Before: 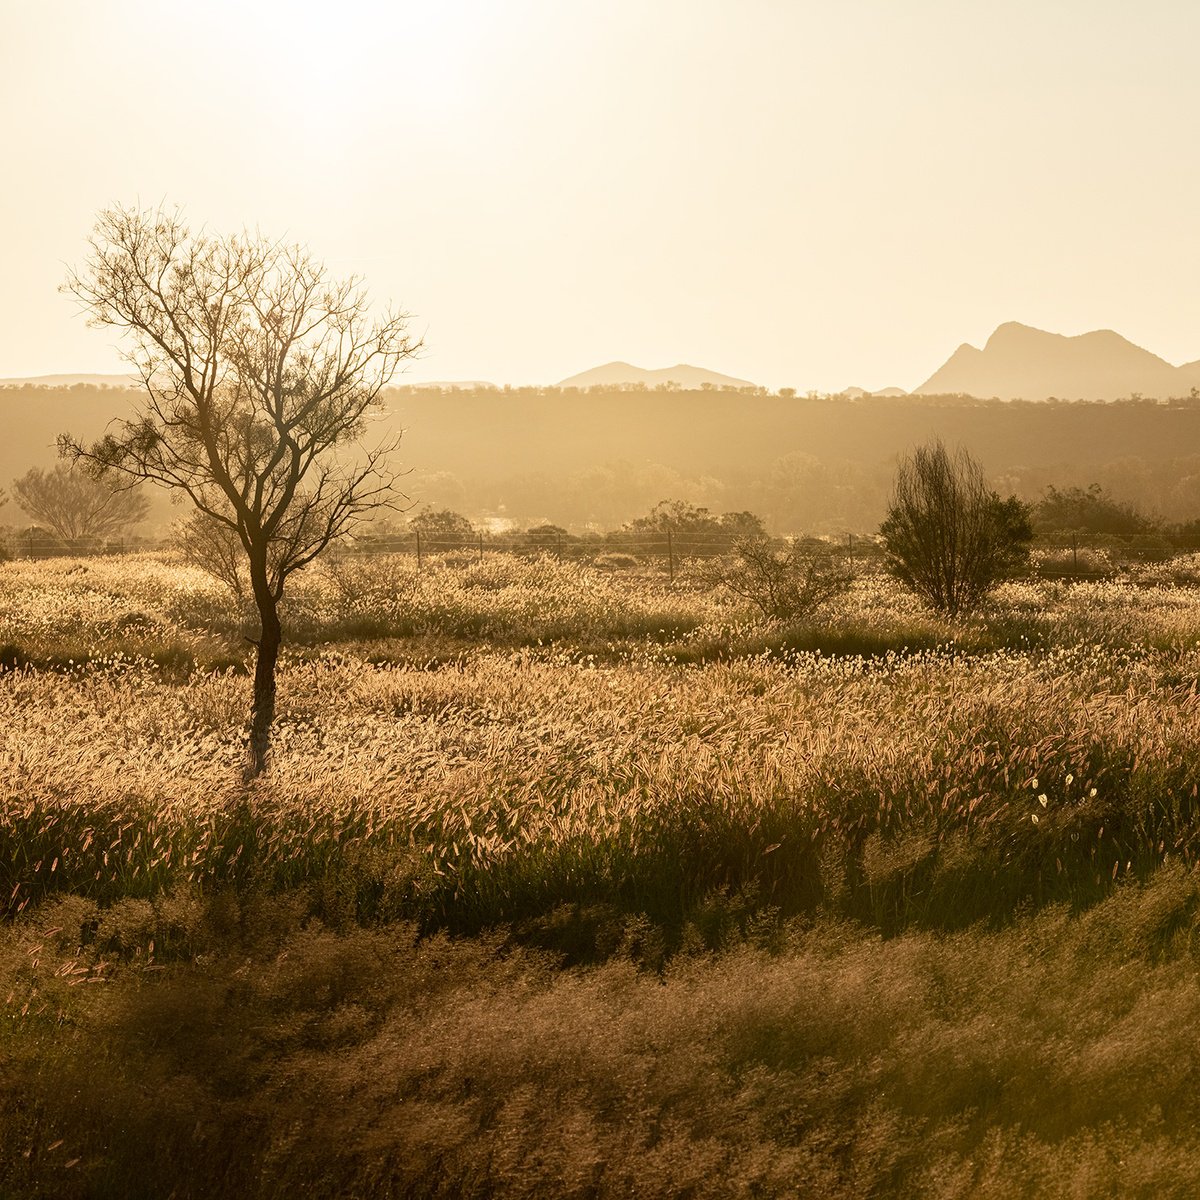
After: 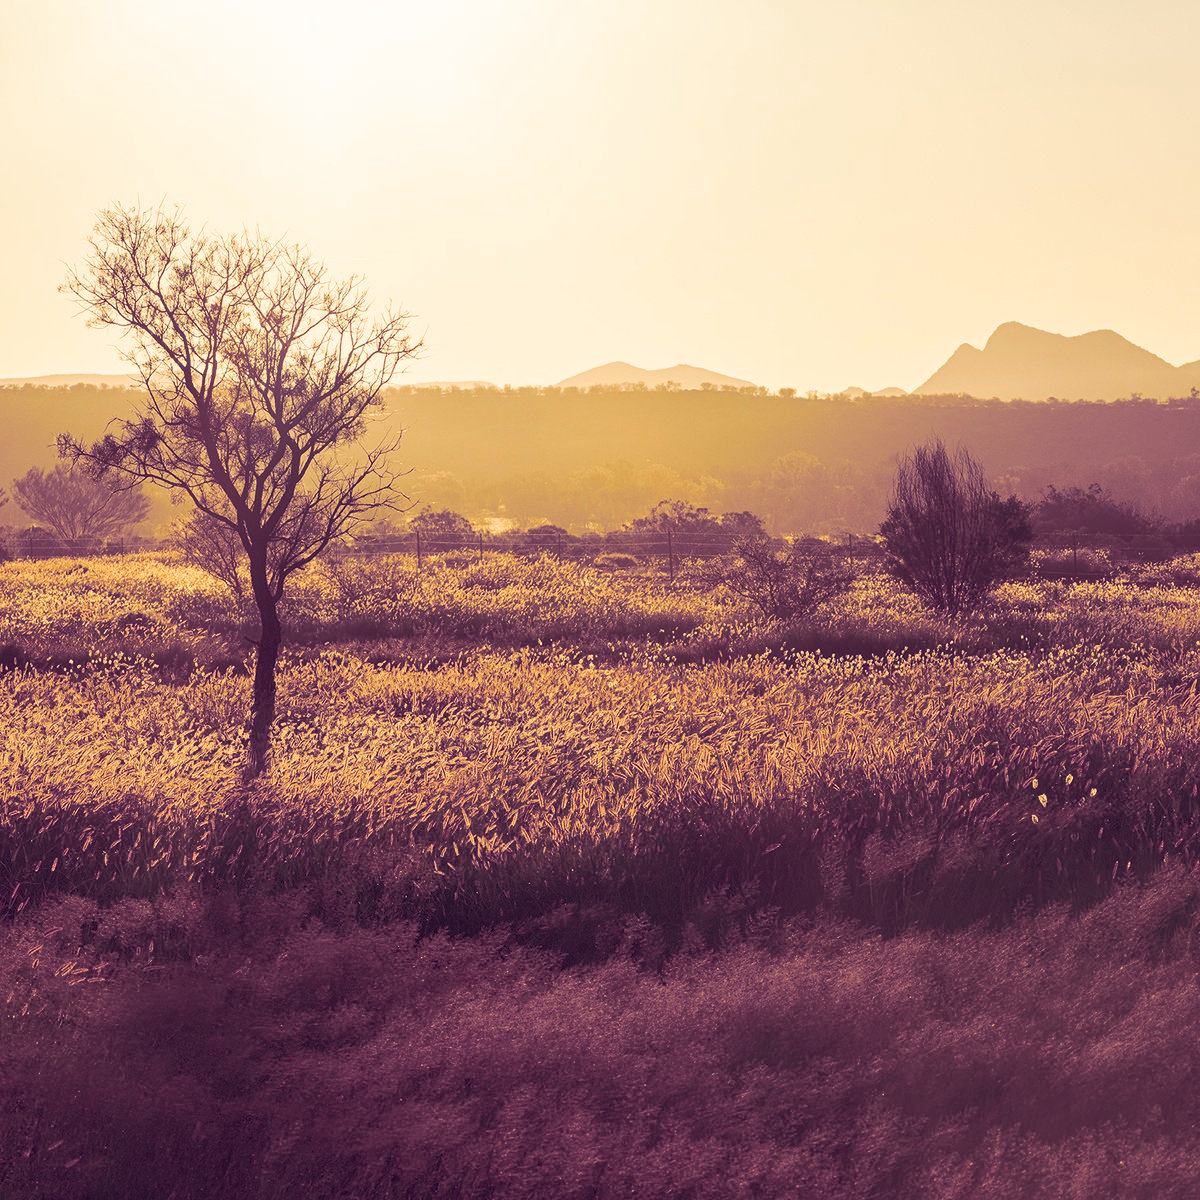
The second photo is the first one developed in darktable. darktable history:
split-toning: shadows › hue 277.2°, shadows › saturation 0.74
color balance rgb: shadows lift › hue 87.51°, highlights gain › chroma 1.62%, highlights gain › hue 55.1°, global offset › chroma 0.06%, global offset › hue 253.66°, linear chroma grading › global chroma 0.5%, perceptual saturation grading › global saturation 16.38%
rgb curve: curves: ch0 [(0, 0) (0.072, 0.166) (0.217, 0.293) (0.414, 0.42) (1, 1)], compensate middle gray true, preserve colors basic power
